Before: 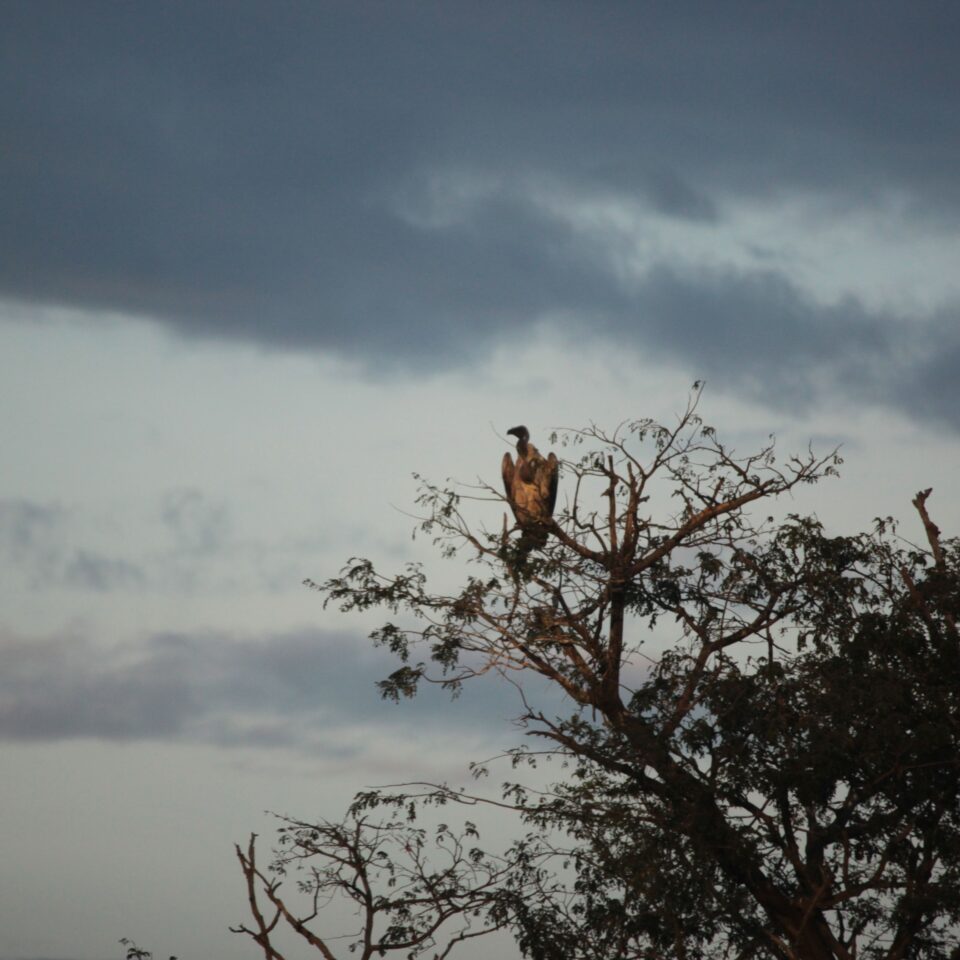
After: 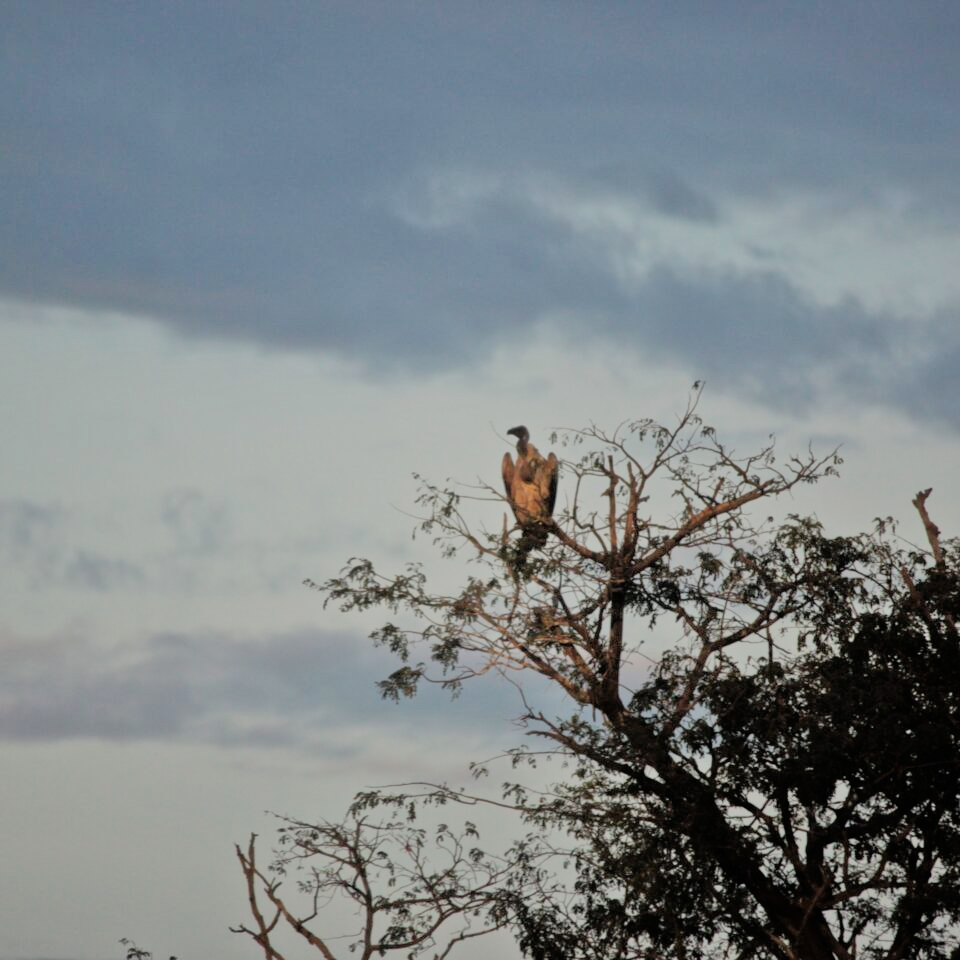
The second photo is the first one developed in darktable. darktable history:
filmic rgb: white relative exposure 3.9 EV, hardness 4.26
tone equalizer: -7 EV 0.15 EV, -6 EV 0.6 EV, -5 EV 1.15 EV, -4 EV 1.33 EV, -3 EV 1.15 EV, -2 EV 0.6 EV, -1 EV 0.15 EV, mask exposure compensation -0.5 EV
